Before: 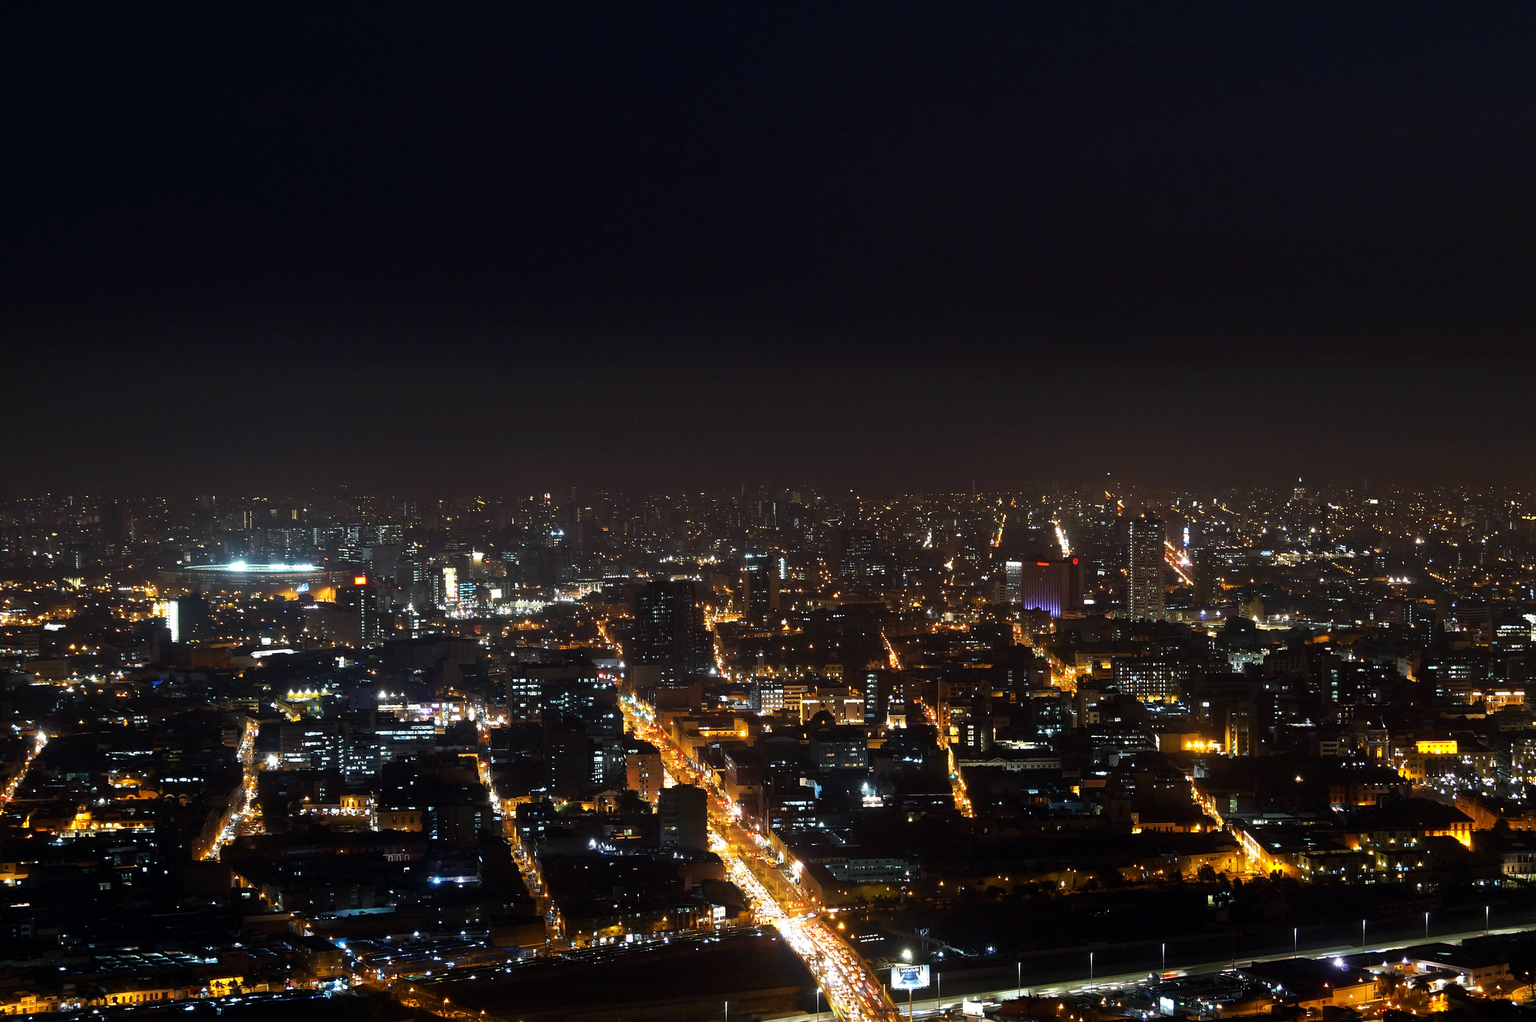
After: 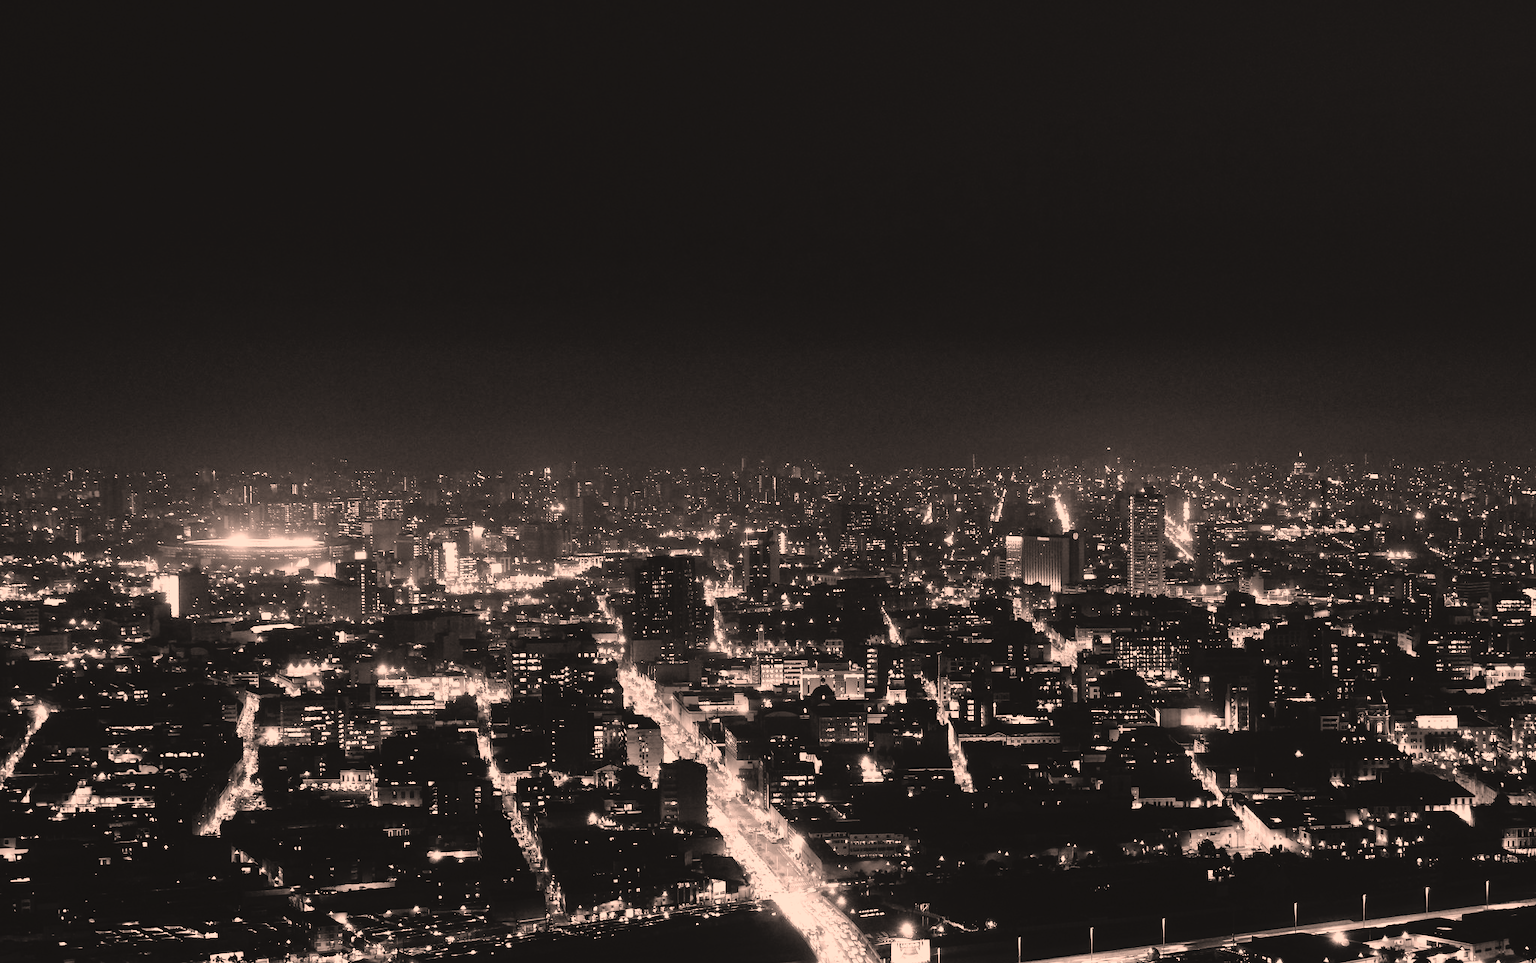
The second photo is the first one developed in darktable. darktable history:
color balance rgb: perceptual saturation grading › global saturation 43.711%, perceptual saturation grading › highlights -50.134%, perceptual saturation grading › shadows 30.599%, saturation formula JzAzBz (2021)
crop and rotate: top 2.495%, bottom 3.286%
color correction: highlights a* 17.69, highlights b* 18.82
base curve: curves: ch0 [(0, 0) (0.012, 0.01) (0.073, 0.168) (0.31, 0.711) (0.645, 0.957) (1, 1)], preserve colors none
contrast brightness saturation: contrast -0.129
color calibration: output gray [0.25, 0.35, 0.4, 0], x 0.336, y 0.349, temperature 5387.72 K
exposure: black level correction -0.001, exposure 0.08 EV, compensate highlight preservation false
tone curve: curves: ch0 [(0, 0) (0.003, 0.012) (0.011, 0.02) (0.025, 0.032) (0.044, 0.046) (0.069, 0.06) (0.1, 0.09) (0.136, 0.133) (0.177, 0.182) (0.224, 0.247) (0.277, 0.316) (0.335, 0.396) (0.399, 0.48) (0.468, 0.568) (0.543, 0.646) (0.623, 0.717) (0.709, 0.777) (0.801, 0.846) (0.898, 0.912) (1, 1)], preserve colors none
